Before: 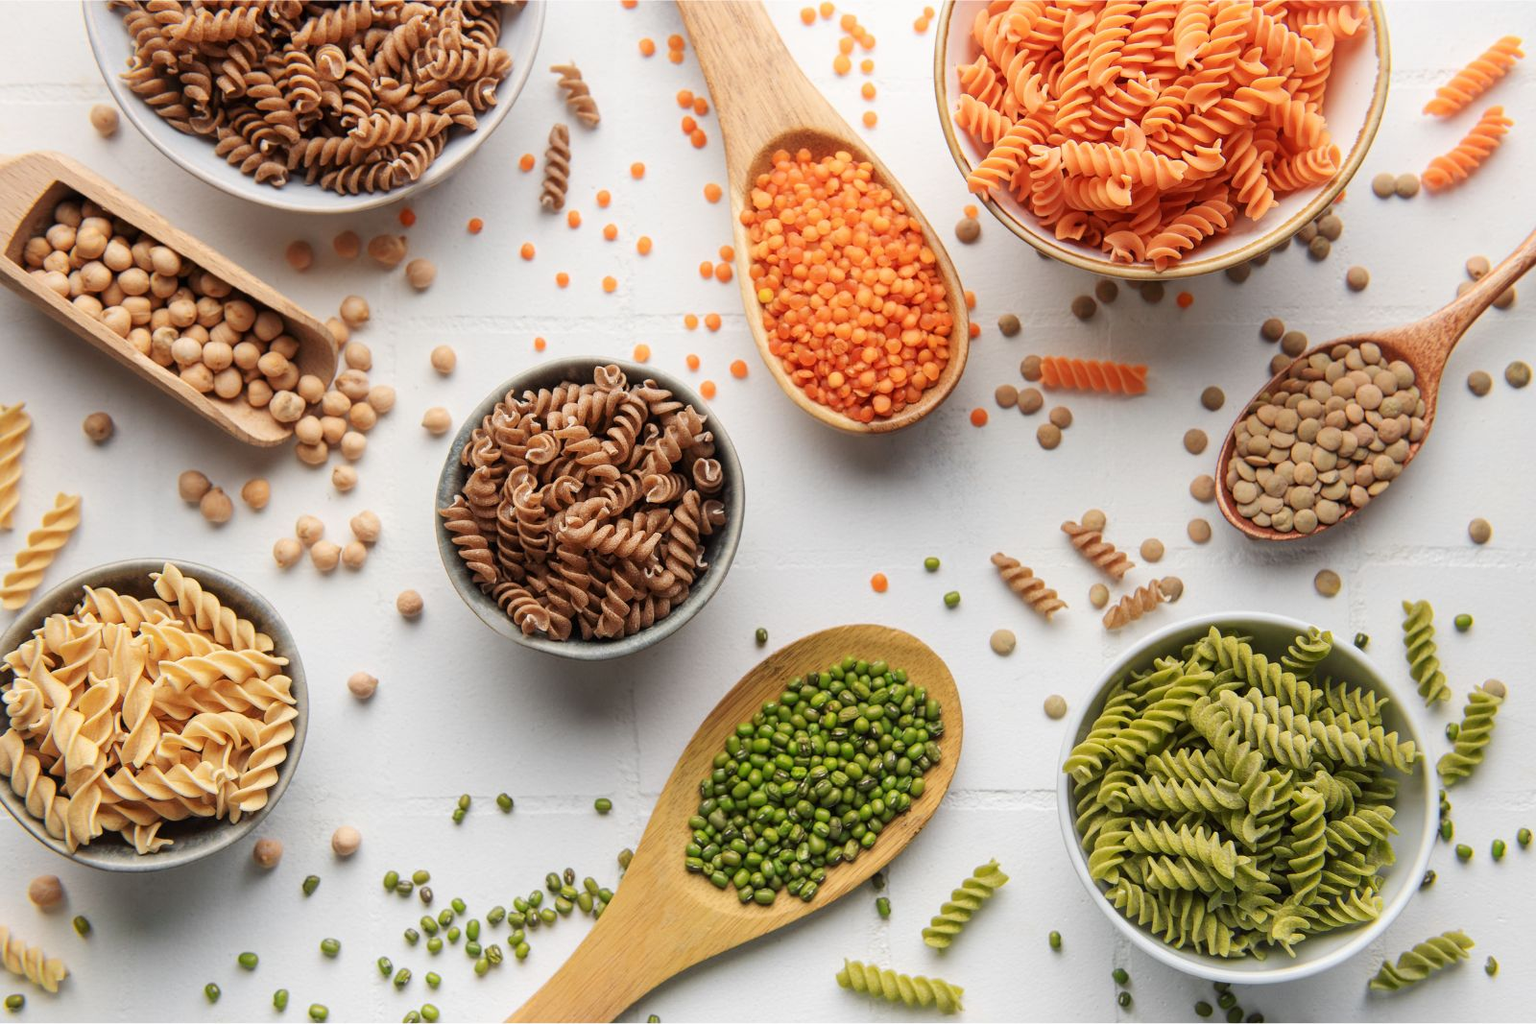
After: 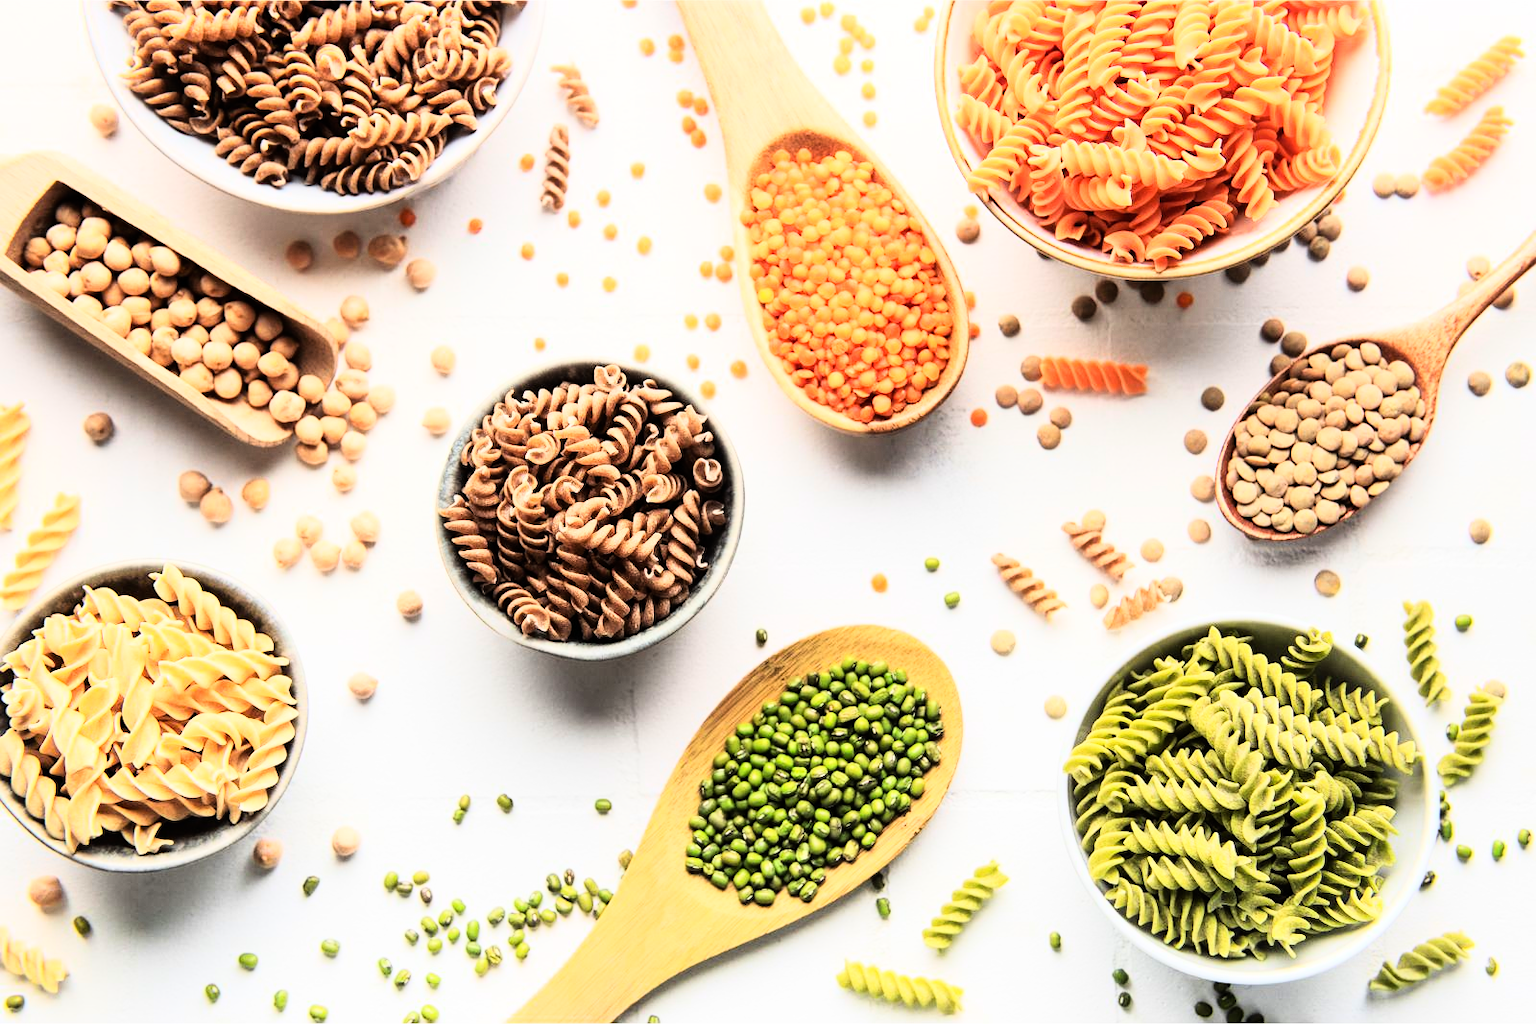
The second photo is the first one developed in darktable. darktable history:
tone equalizer: -8 EV 0.06 EV, smoothing diameter 25%, edges refinement/feathering 10, preserve details guided filter
rgb curve: curves: ch0 [(0, 0) (0.21, 0.15) (0.24, 0.21) (0.5, 0.75) (0.75, 0.96) (0.89, 0.99) (1, 1)]; ch1 [(0, 0.02) (0.21, 0.13) (0.25, 0.2) (0.5, 0.67) (0.75, 0.9) (0.89, 0.97) (1, 1)]; ch2 [(0, 0.02) (0.21, 0.13) (0.25, 0.2) (0.5, 0.67) (0.75, 0.9) (0.89, 0.97) (1, 1)], compensate middle gray true
